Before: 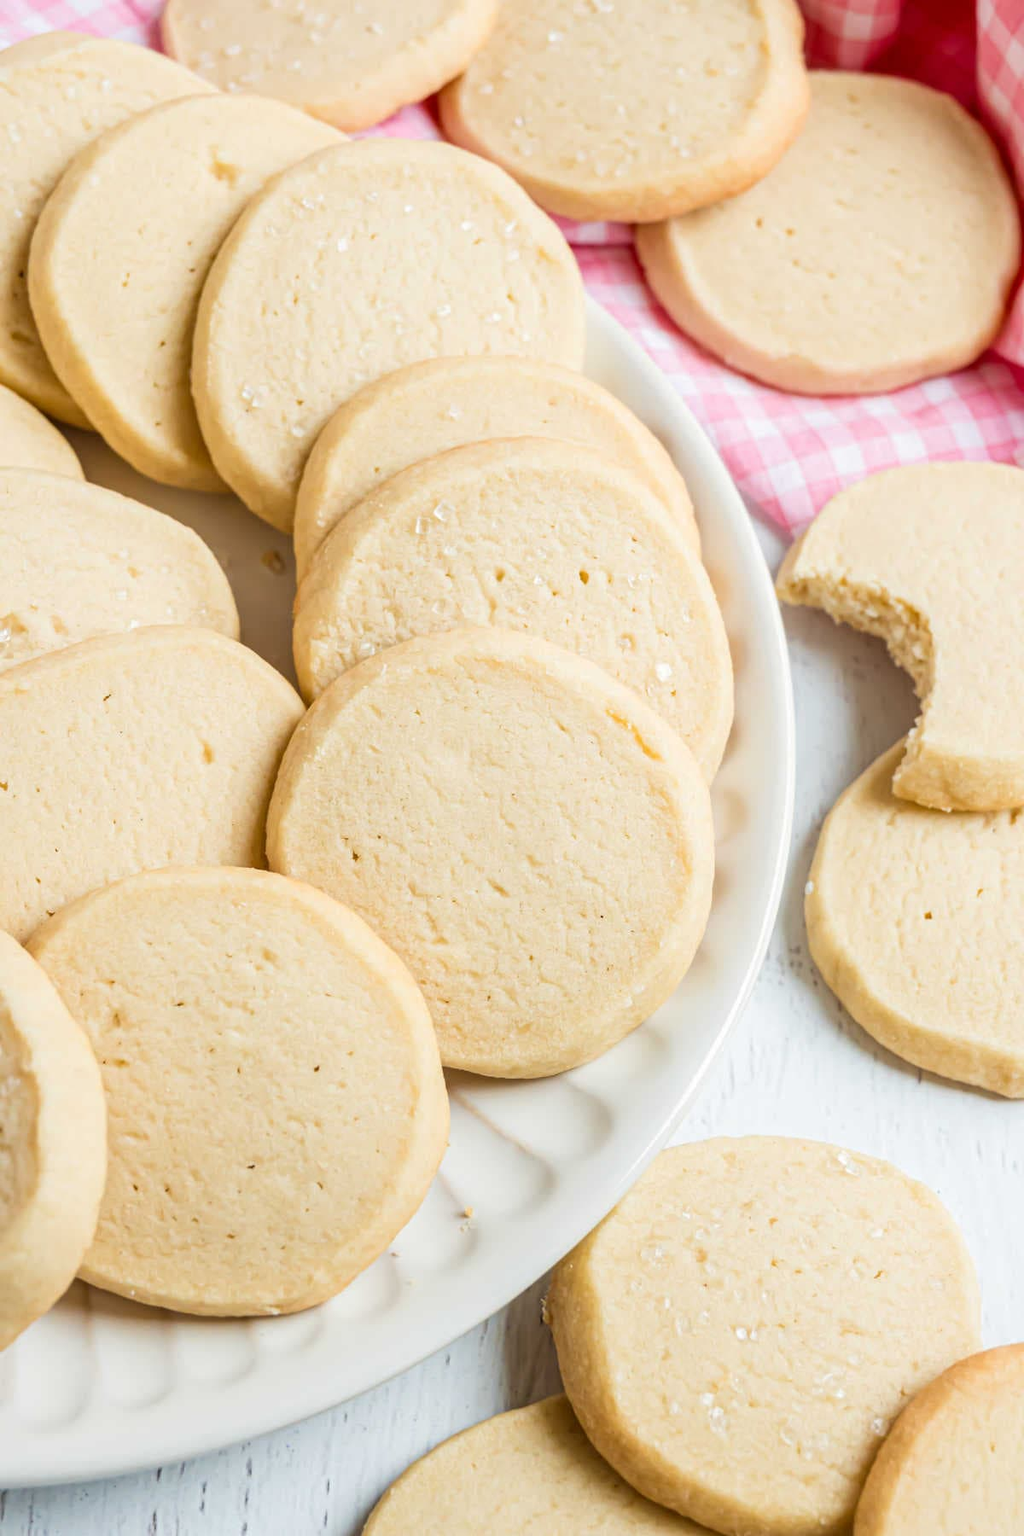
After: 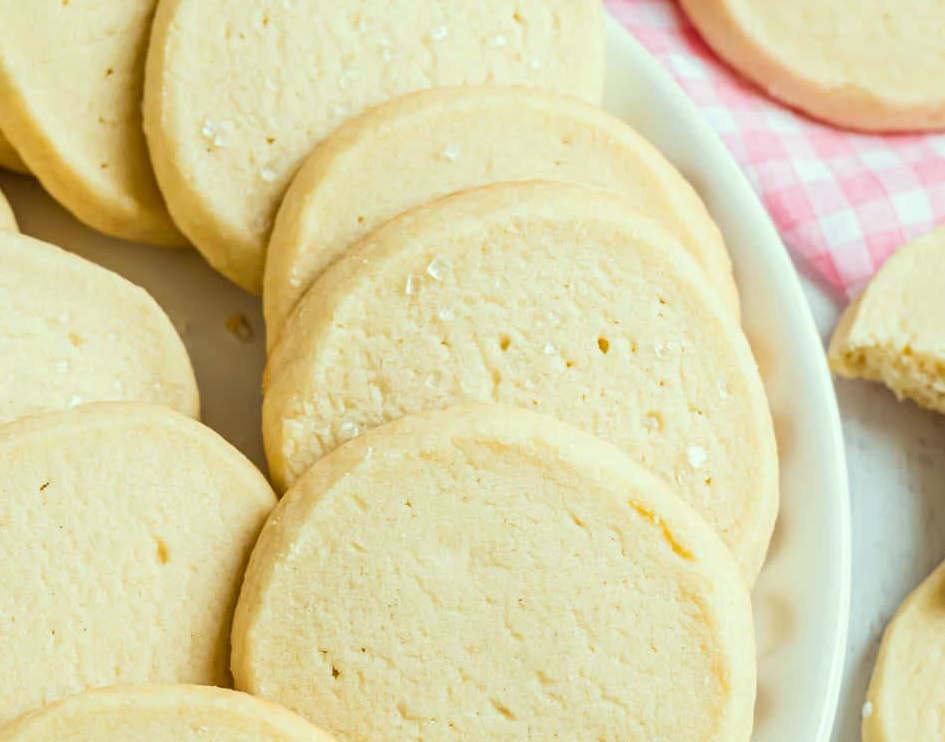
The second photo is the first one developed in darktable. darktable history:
crop: left 6.785%, top 18.428%, right 14.448%, bottom 40.339%
exposure: black level correction 0.001, compensate highlight preservation false
color correction: highlights a* -8.38, highlights b* 3.31
color balance rgb: shadows lift › luminance -5.313%, shadows lift › chroma 1.141%, shadows lift › hue 219.05°, linear chroma grading › global chroma 7.649%, perceptual saturation grading › global saturation -0.154%
